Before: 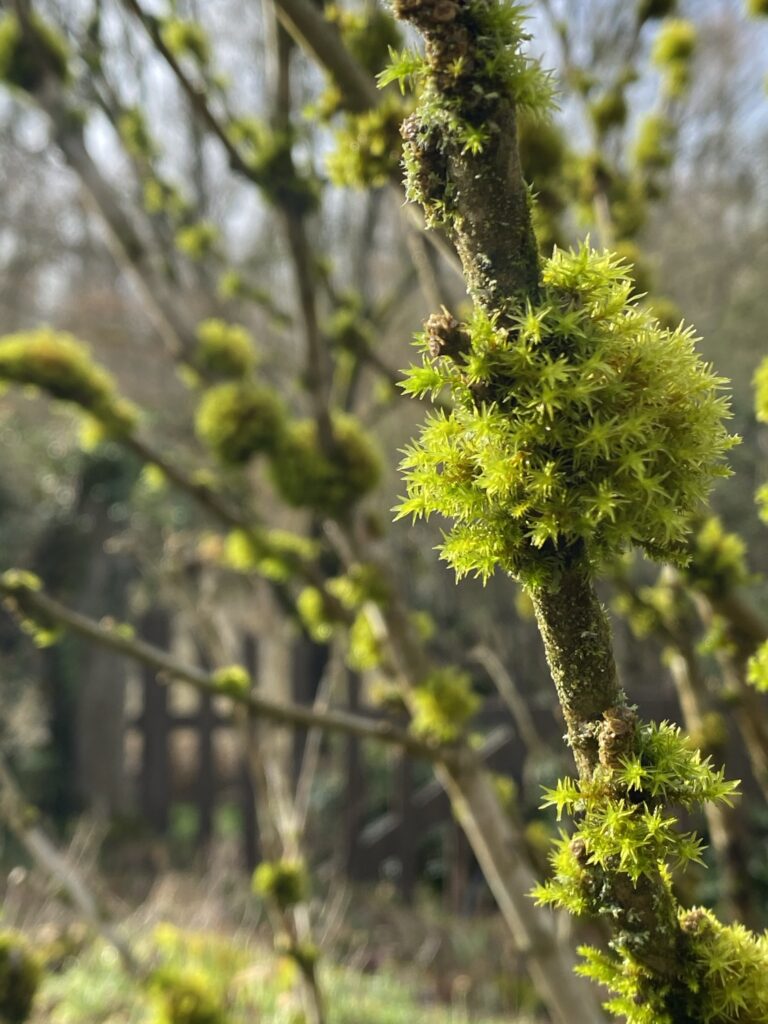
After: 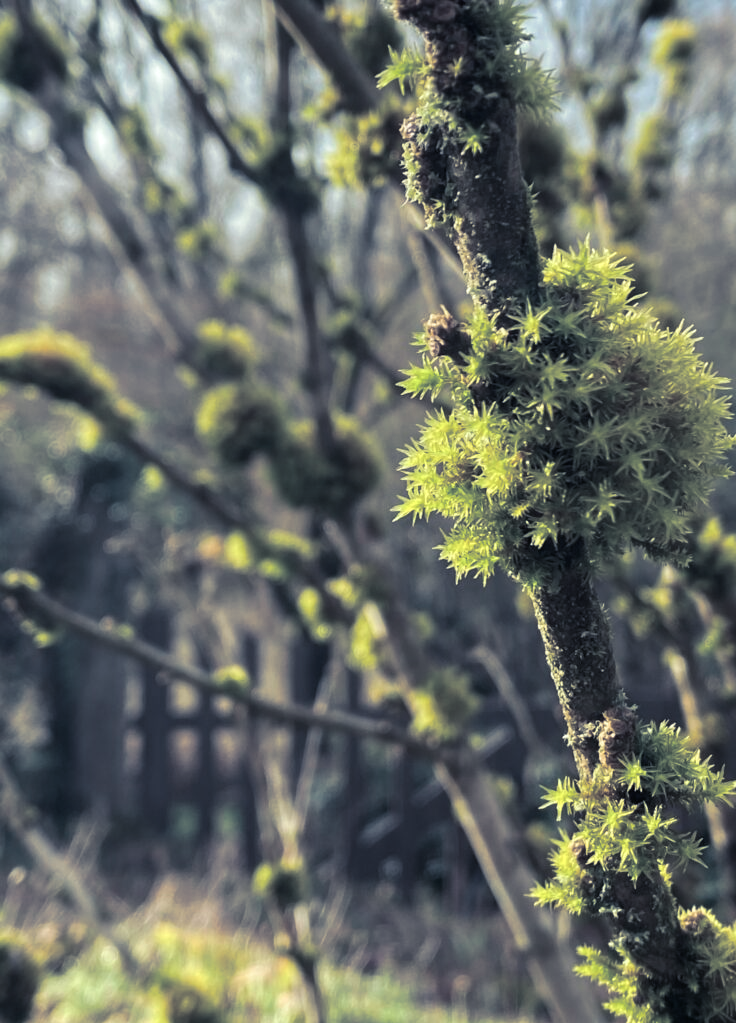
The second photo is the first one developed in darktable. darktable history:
split-toning: shadows › hue 230.4°
color correction: highlights a* -9.35, highlights b* -23.15
crop: right 4.126%, bottom 0.031%
white balance: red 1.123, blue 0.83
